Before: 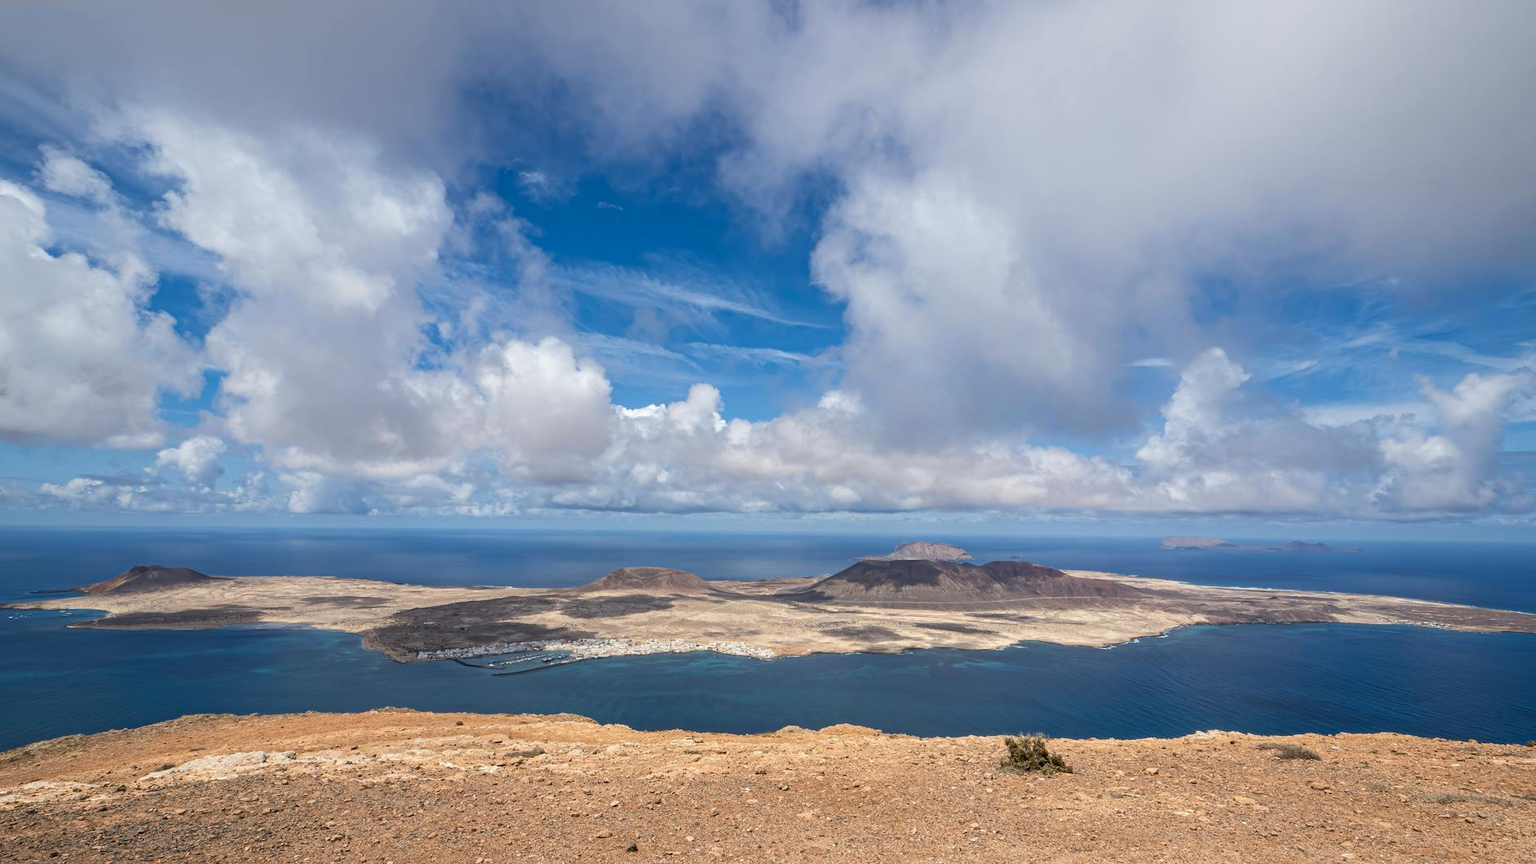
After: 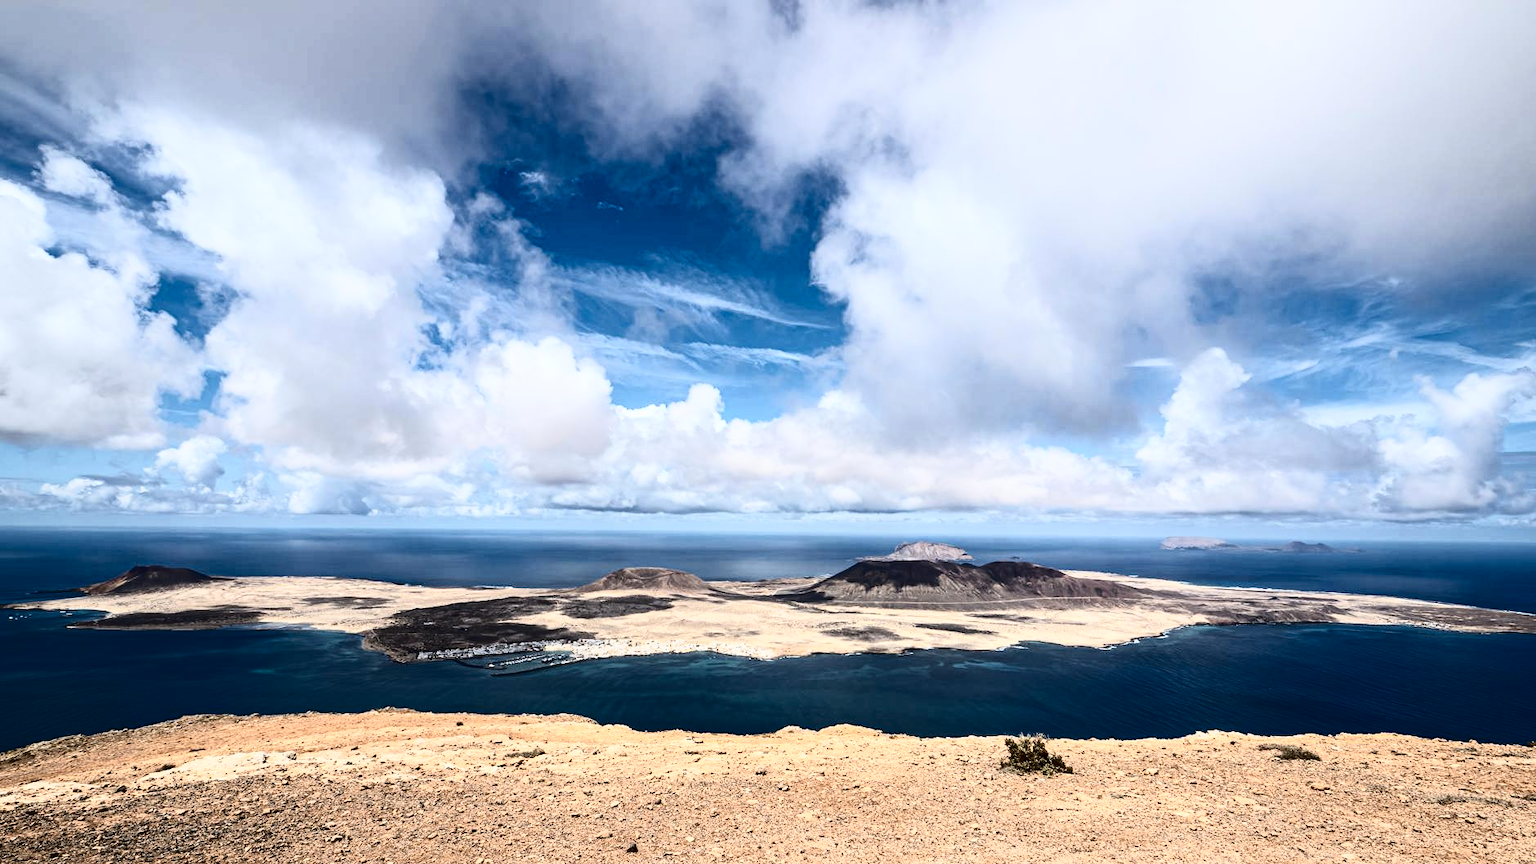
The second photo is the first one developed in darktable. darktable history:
tone curve: curves: ch0 [(0, 0) (0.003, 0.01) (0.011, 0.01) (0.025, 0.011) (0.044, 0.014) (0.069, 0.018) (0.1, 0.022) (0.136, 0.026) (0.177, 0.035) (0.224, 0.051) (0.277, 0.085) (0.335, 0.158) (0.399, 0.299) (0.468, 0.457) (0.543, 0.634) (0.623, 0.801) (0.709, 0.904) (0.801, 0.963) (0.898, 0.986) (1, 1)], color space Lab, independent channels, preserve colors none
